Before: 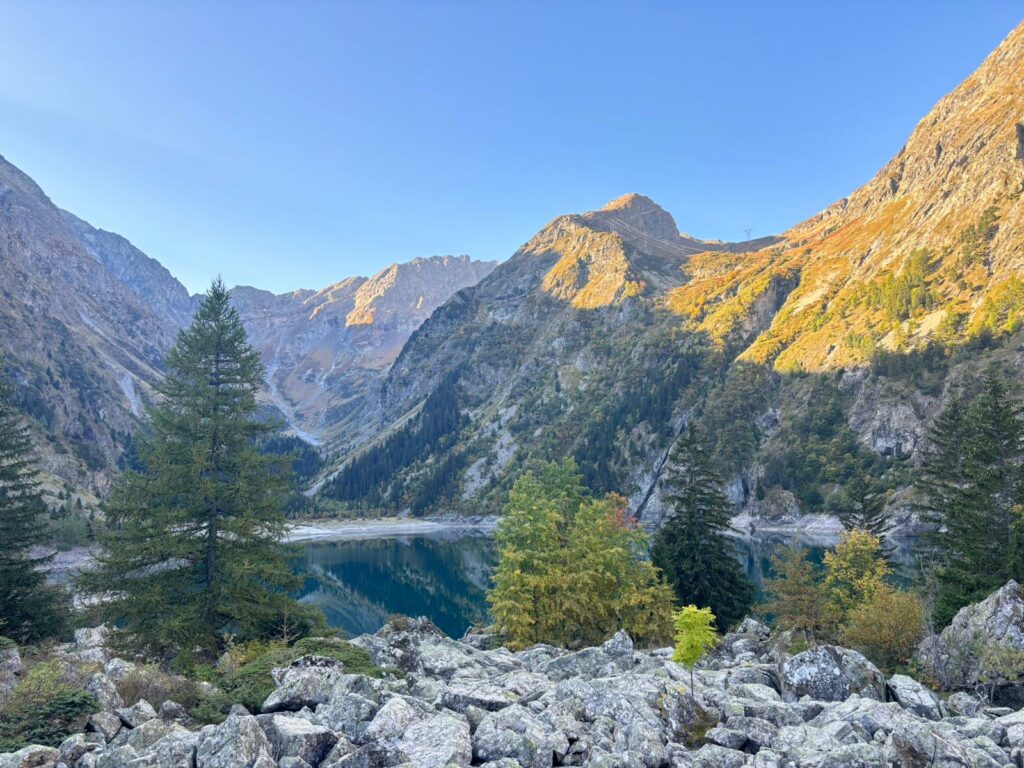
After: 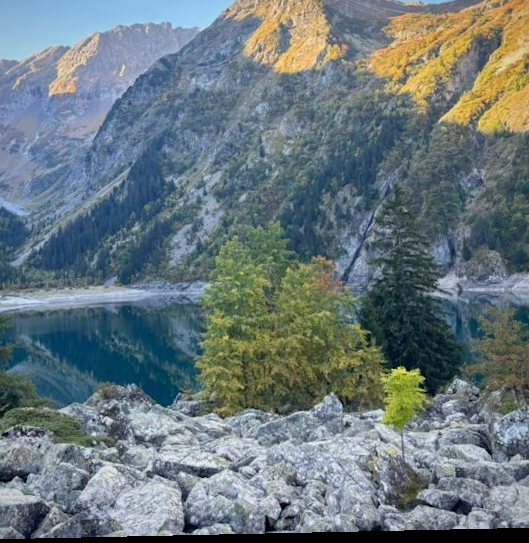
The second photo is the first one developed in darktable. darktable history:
rotate and perspective: rotation -1.24°, automatic cropping off
crop and rotate: left 29.237%, top 31.152%, right 19.807%
vignetting: fall-off start 80.87%, fall-off radius 61.59%, brightness -0.384, saturation 0.007, center (0, 0.007), automatic ratio true, width/height ratio 1.418
